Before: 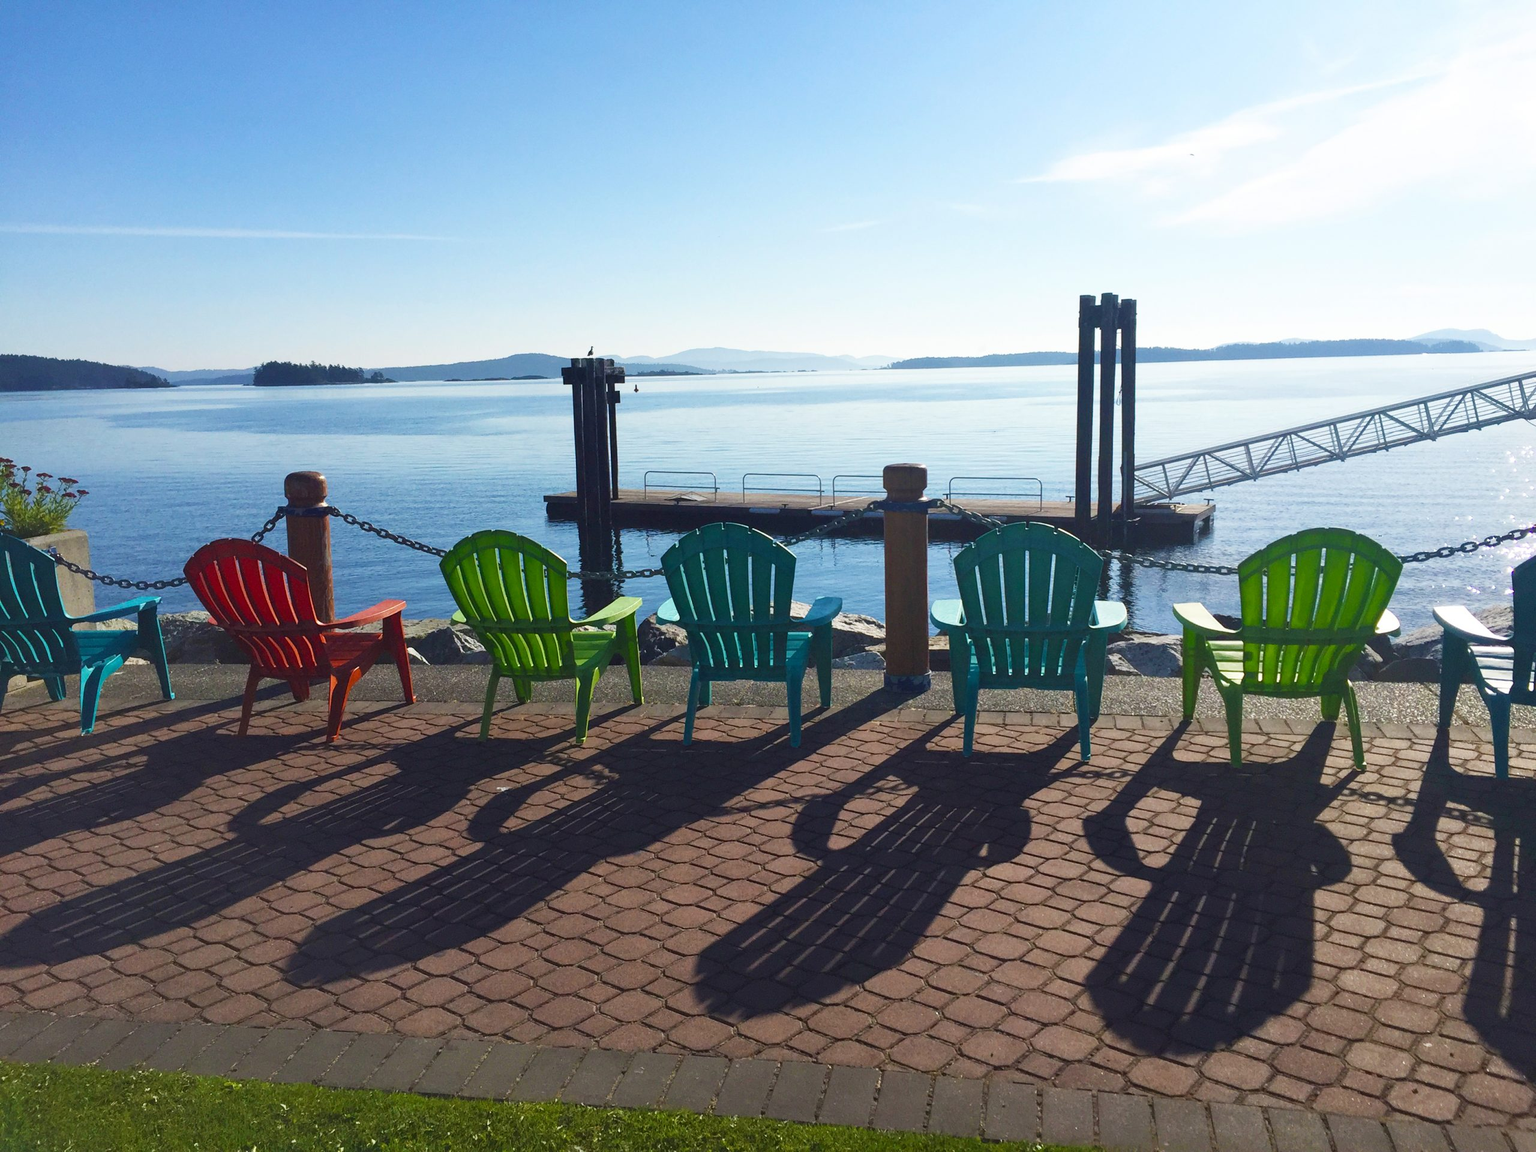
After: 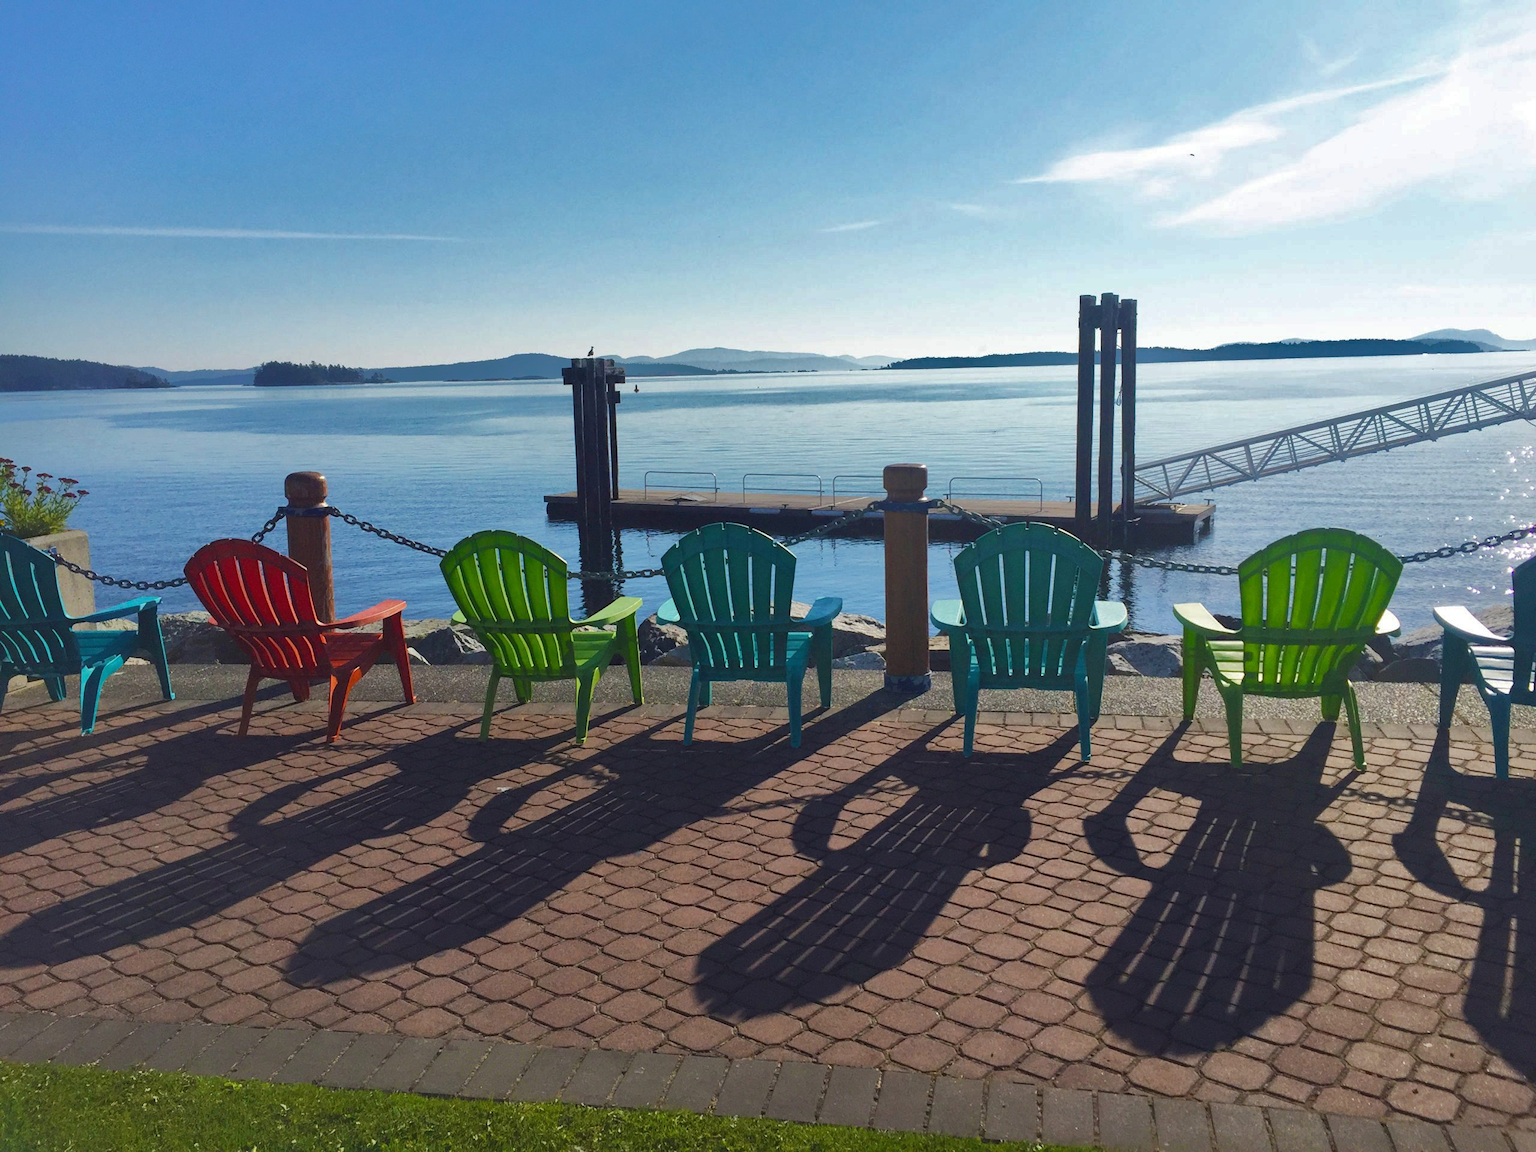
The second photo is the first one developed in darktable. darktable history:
shadows and highlights: shadows 25.98, highlights -70.71
